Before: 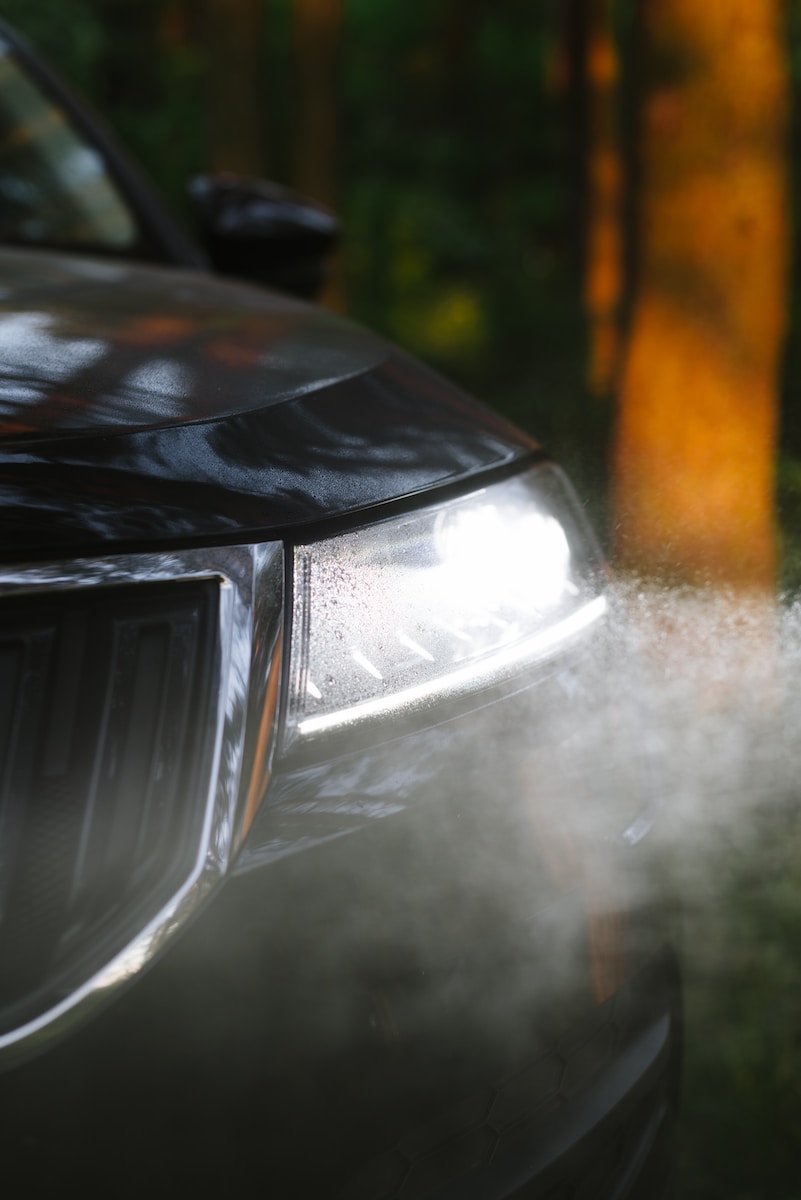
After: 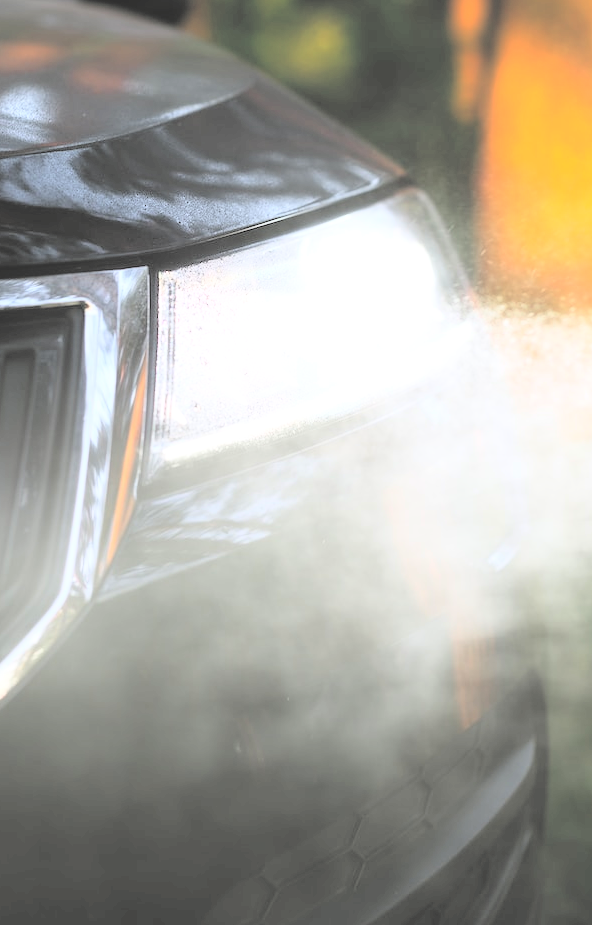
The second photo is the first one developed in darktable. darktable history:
tone equalizer: -8 EV -0.417 EV, -7 EV -0.389 EV, -6 EV -0.333 EV, -5 EV -0.222 EV, -3 EV 0.222 EV, -2 EV 0.333 EV, -1 EV 0.389 EV, +0 EV 0.417 EV, edges refinement/feathering 500, mask exposure compensation -1.57 EV, preserve details no
crop: left 16.871%, top 22.857%, right 9.116%
contrast brightness saturation: brightness 1
base curve: curves: ch0 [(0, 0) (0.005, 0.002) (0.193, 0.295) (0.399, 0.664) (0.75, 0.928) (1, 1)]
